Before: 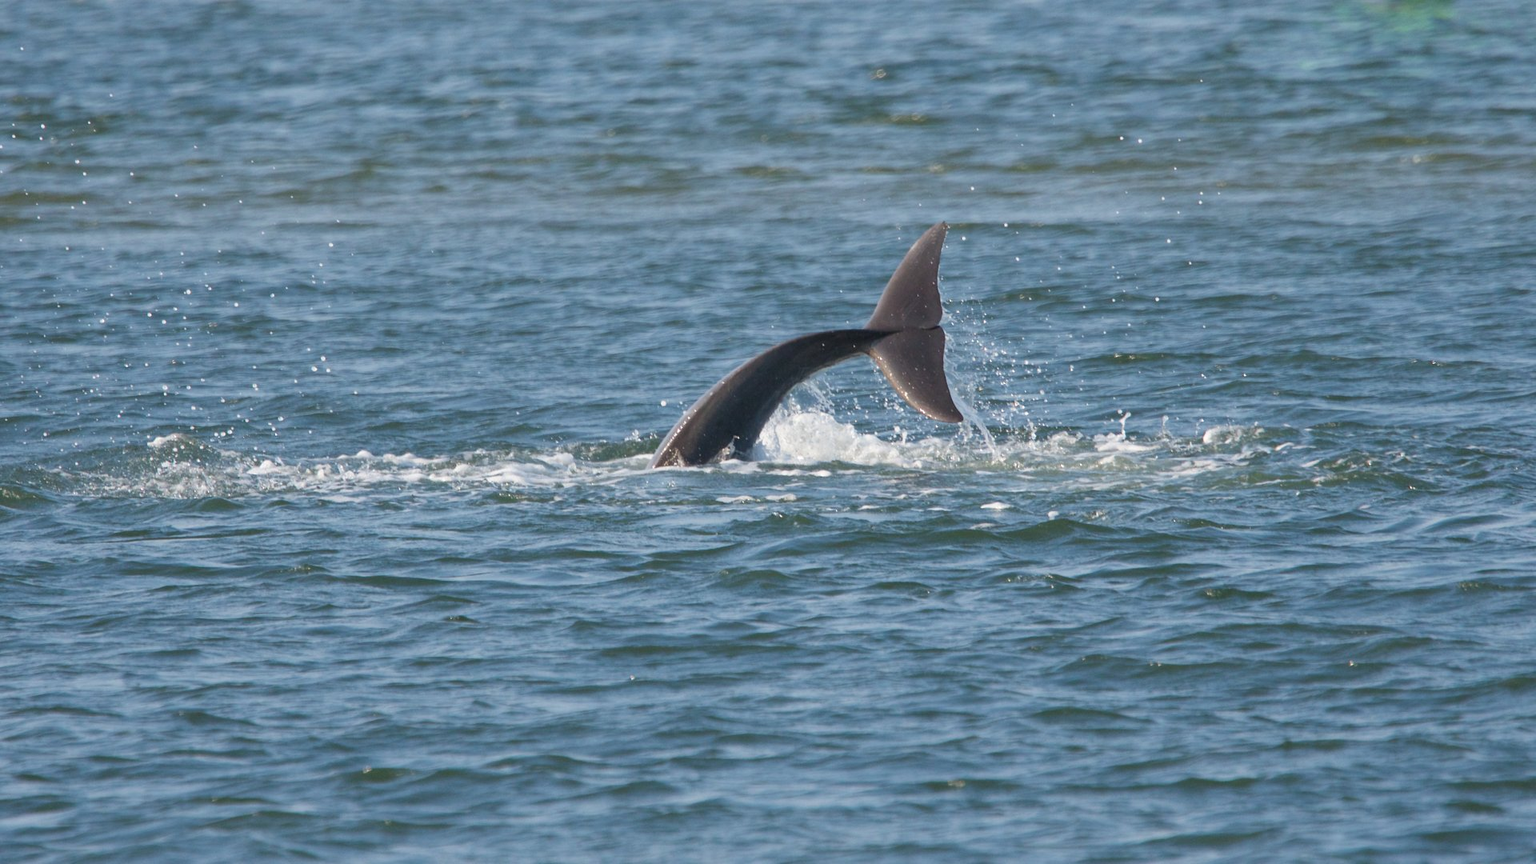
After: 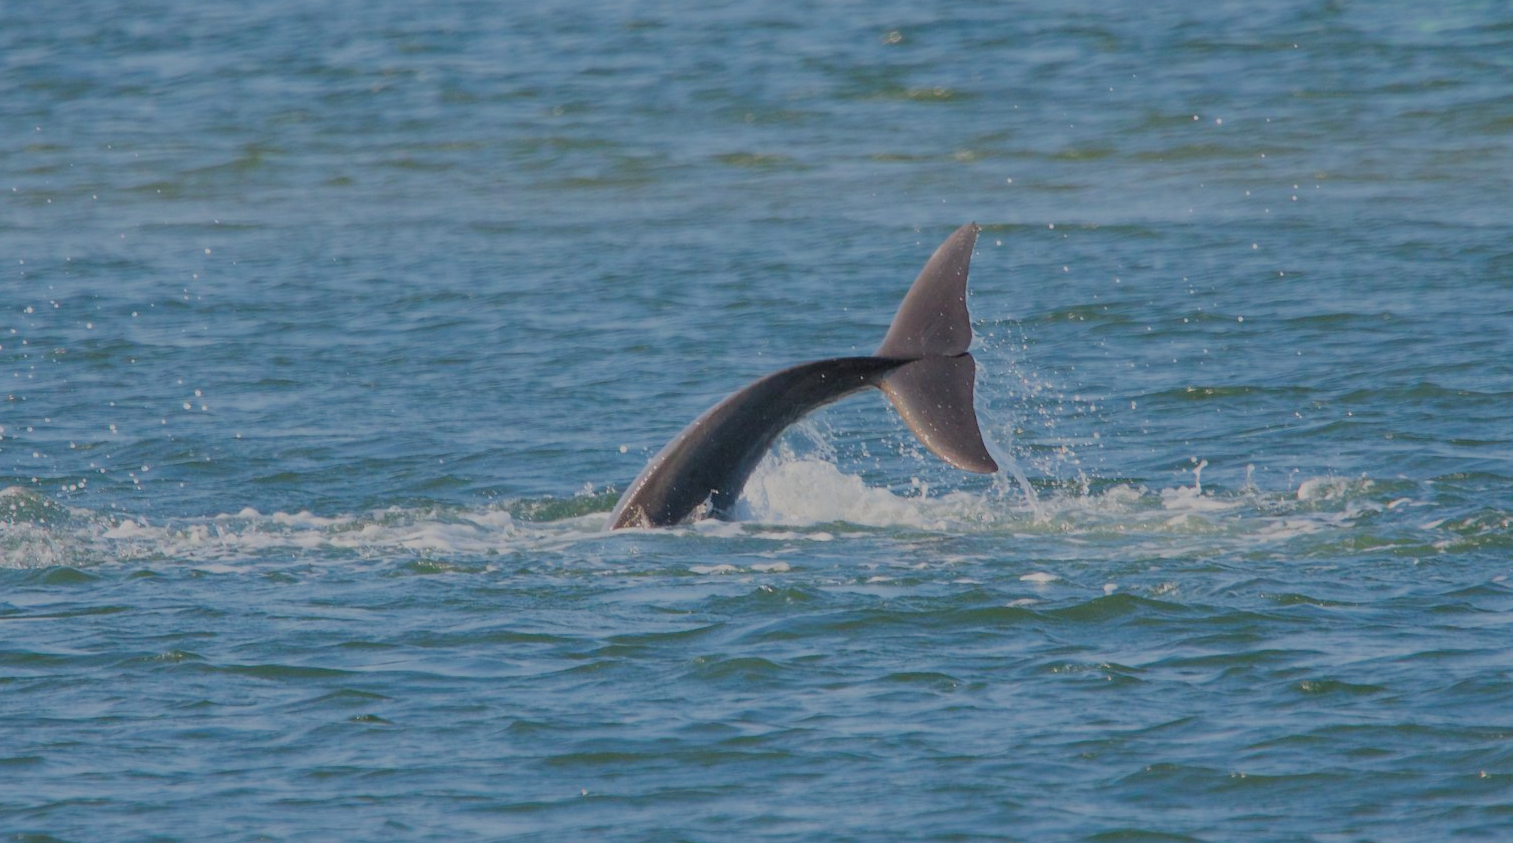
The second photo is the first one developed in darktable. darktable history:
filmic rgb: white relative exposure 8 EV, threshold 3 EV, hardness 2.44, latitude 10.07%, contrast 0.72, highlights saturation mix 10%, shadows ↔ highlights balance 1.38%, color science v4 (2020), enable highlight reconstruction true
crop and rotate: left 10.77%, top 5.1%, right 10.41%, bottom 16.76%
